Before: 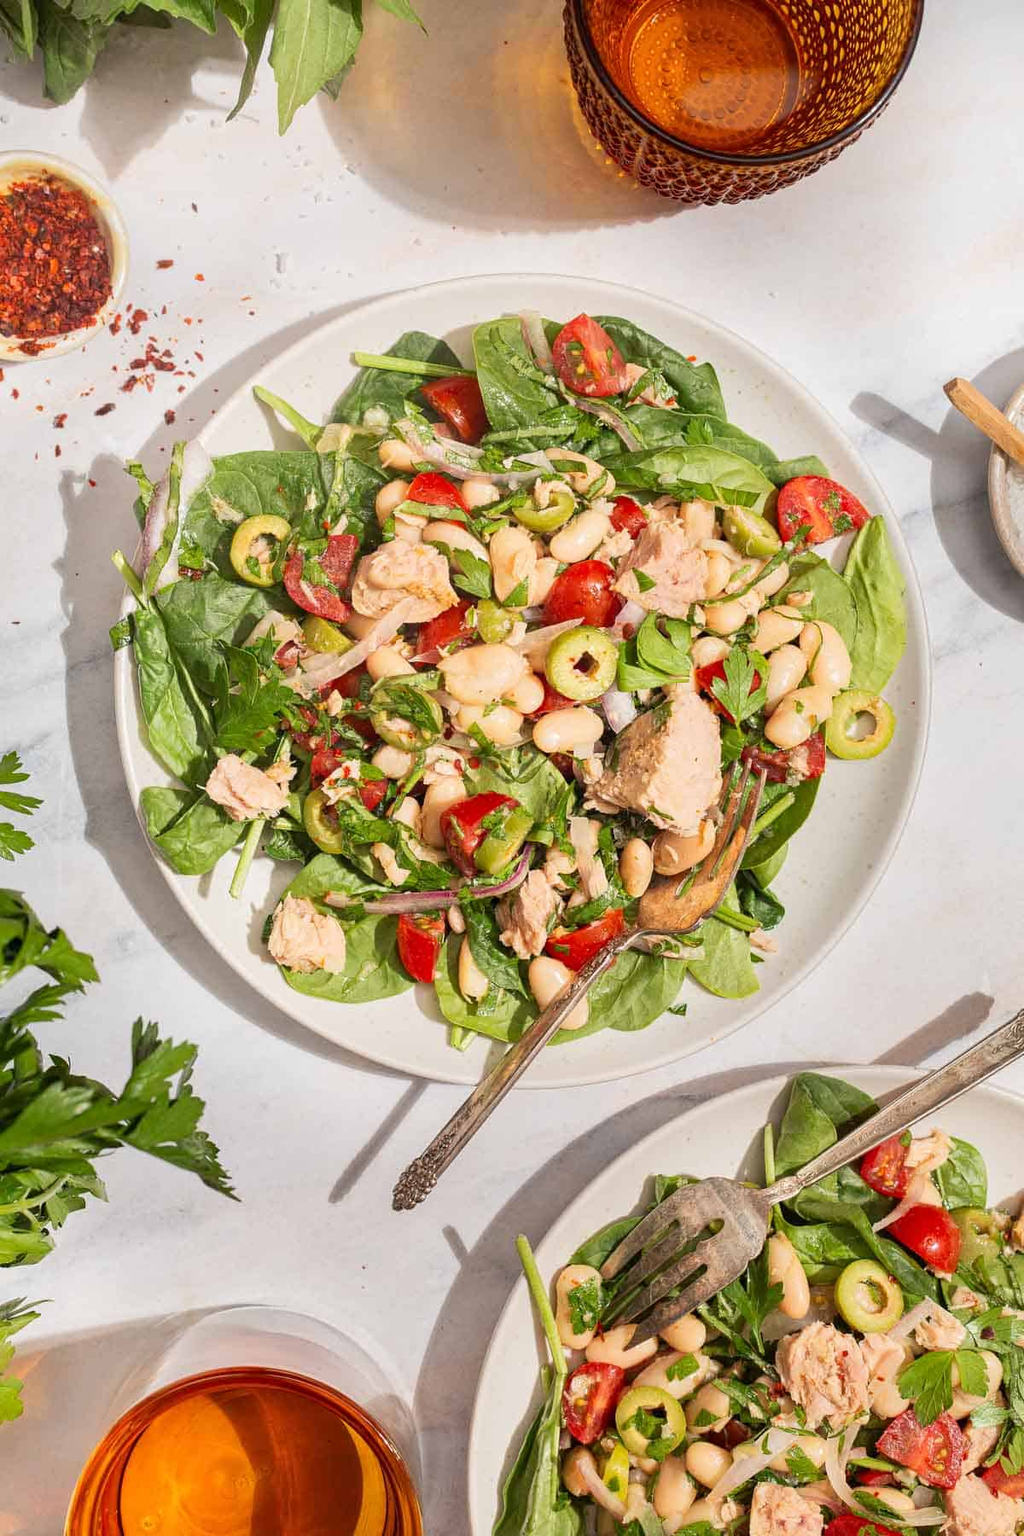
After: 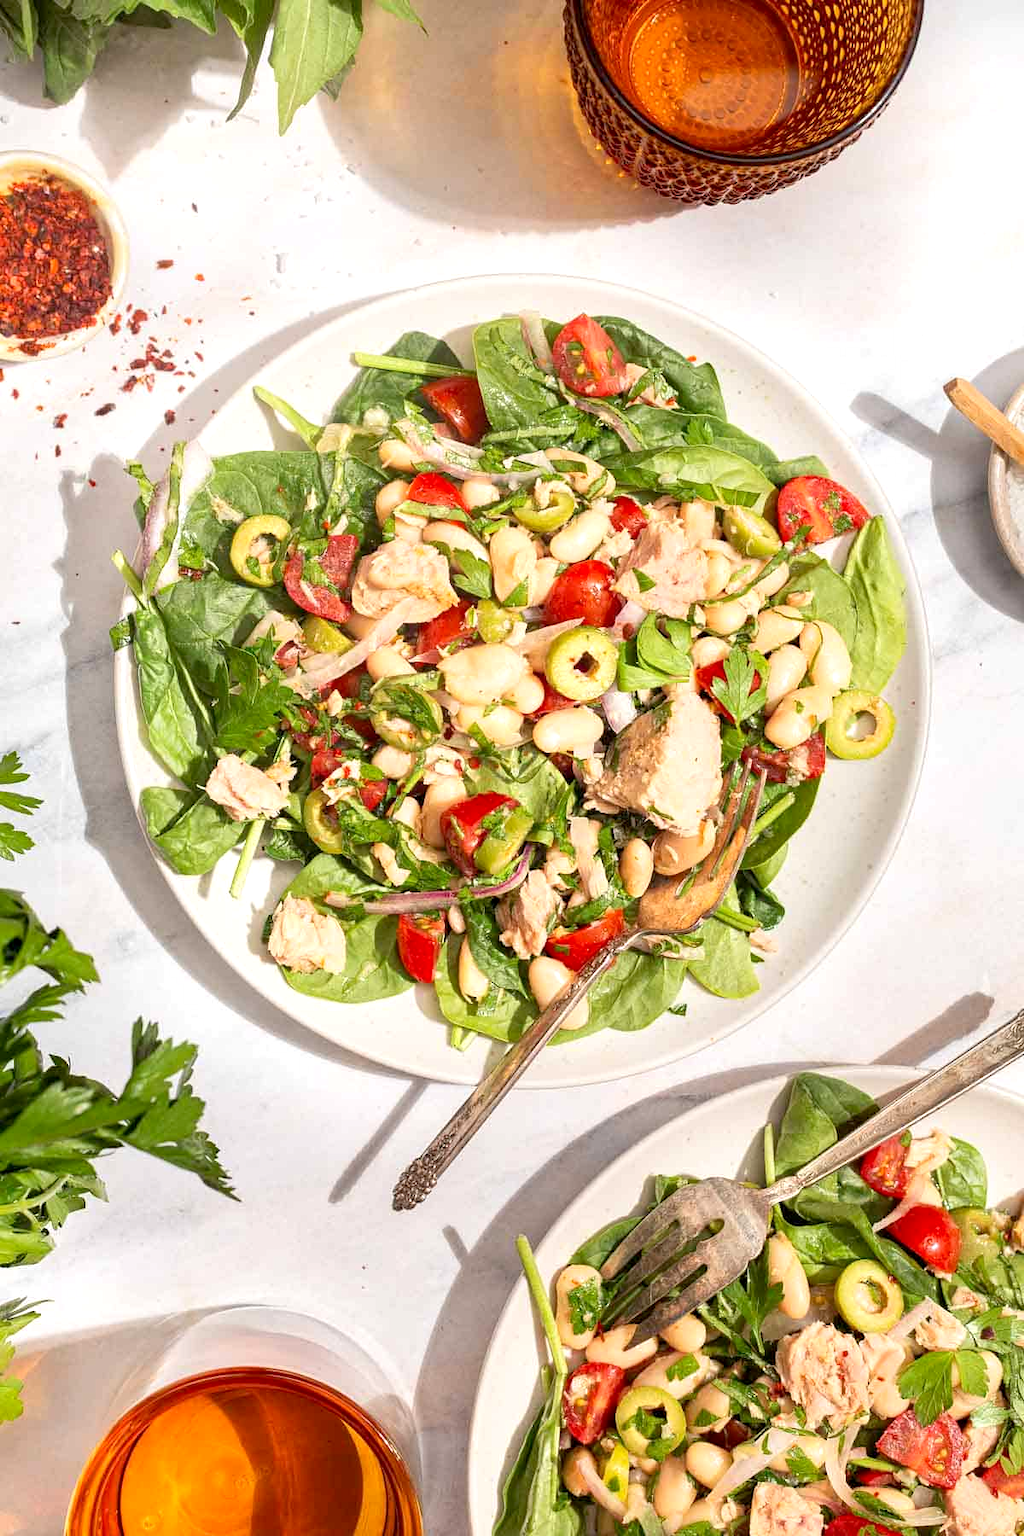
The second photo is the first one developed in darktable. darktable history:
exposure: black level correction 0.003, exposure 0.39 EV, compensate highlight preservation false
